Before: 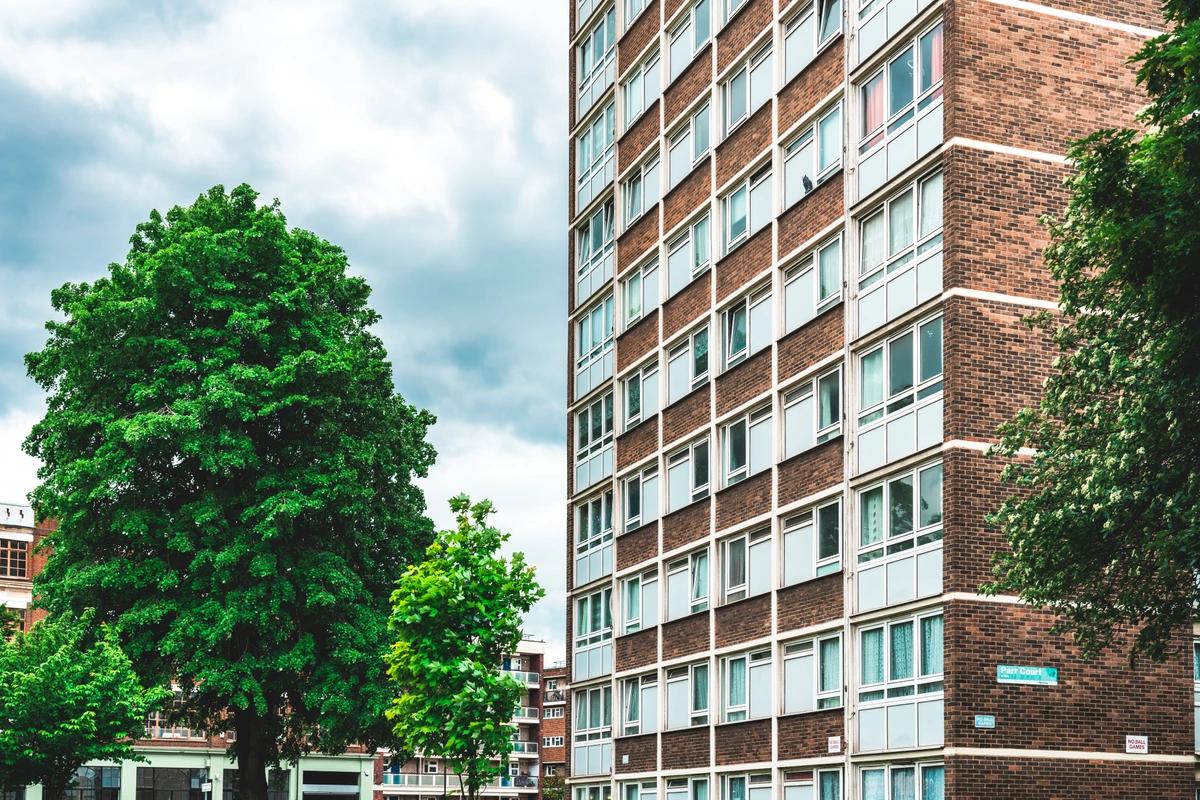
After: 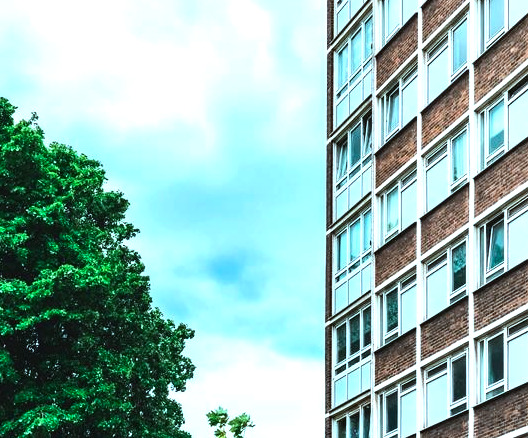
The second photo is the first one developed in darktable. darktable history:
crop: left 20.248%, top 10.86%, right 35.675%, bottom 34.321%
color correction: highlights a* -11.71, highlights b* -15.58
exposure: exposure -0.064 EV, compensate highlight preservation false
tone equalizer: -8 EV -0.75 EV, -7 EV -0.7 EV, -6 EV -0.6 EV, -5 EV -0.4 EV, -3 EV 0.4 EV, -2 EV 0.6 EV, -1 EV 0.7 EV, +0 EV 0.75 EV, edges refinement/feathering 500, mask exposure compensation -1.57 EV, preserve details no
